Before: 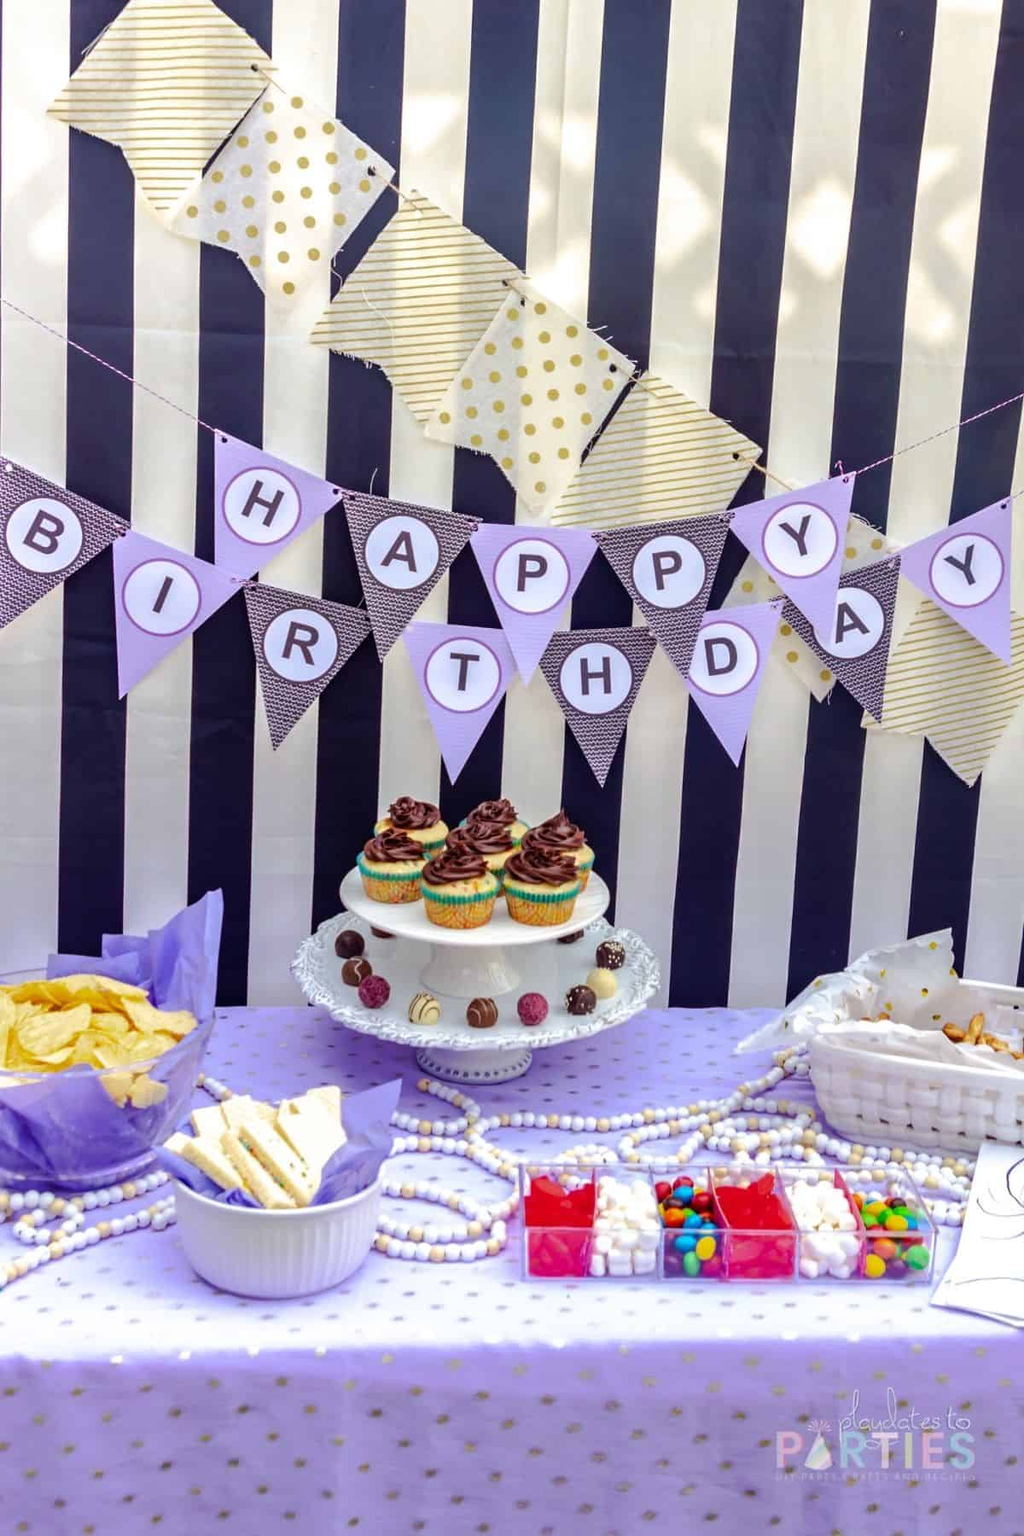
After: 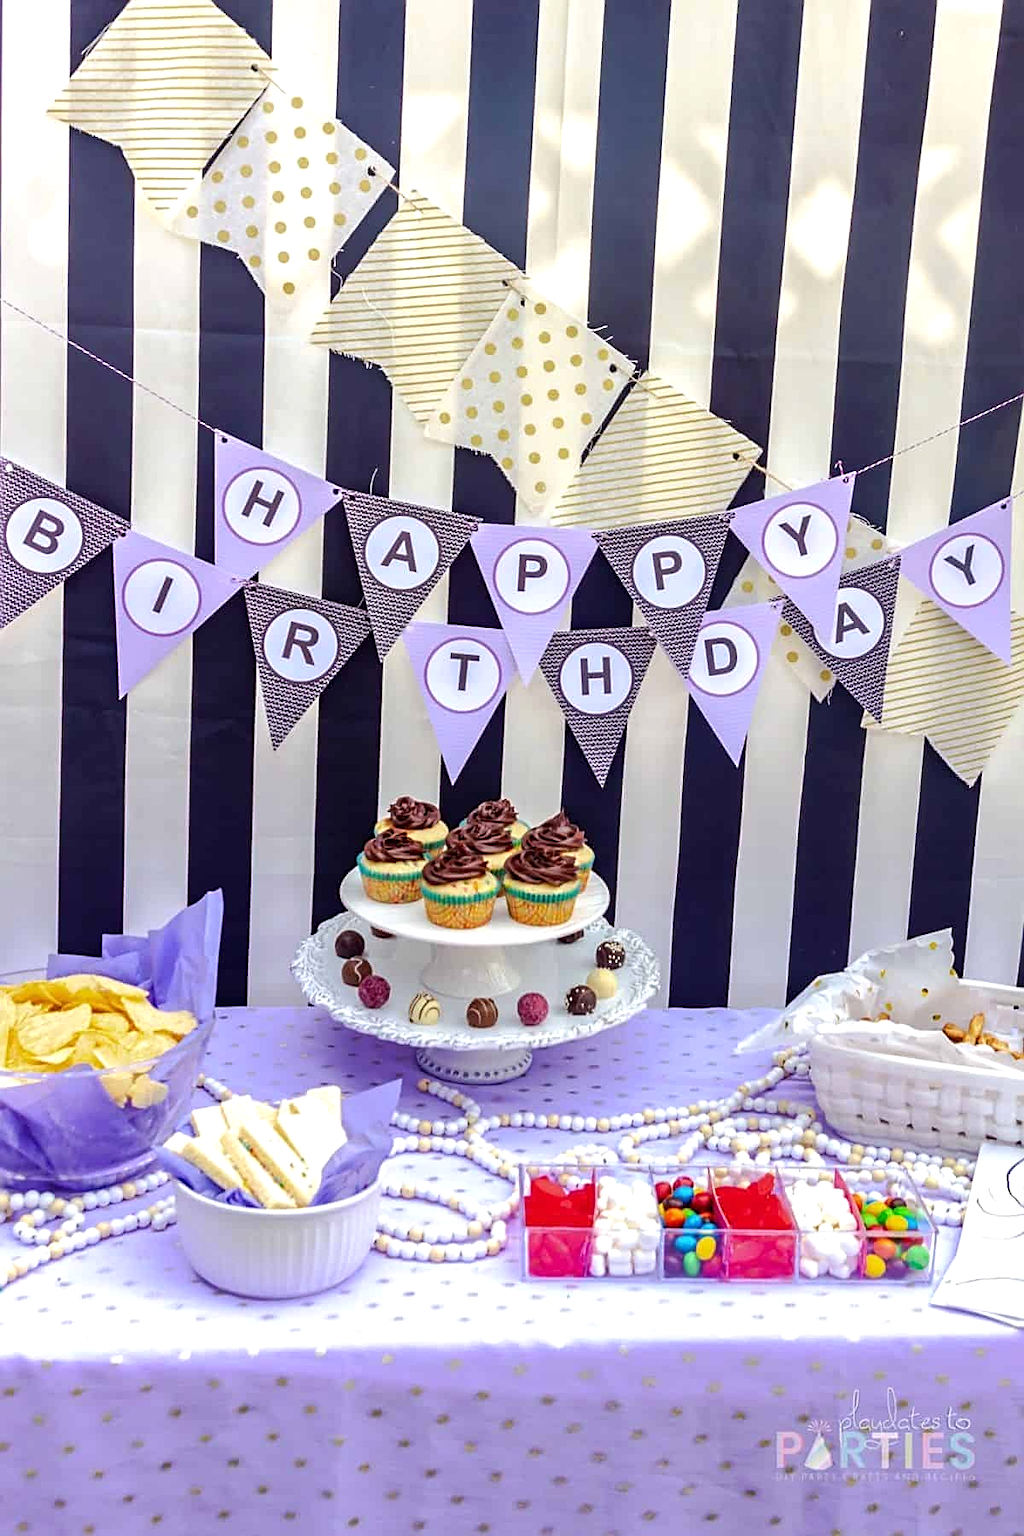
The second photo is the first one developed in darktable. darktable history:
sharpen: on, module defaults
exposure: exposure 0.189 EV, compensate highlight preservation false
